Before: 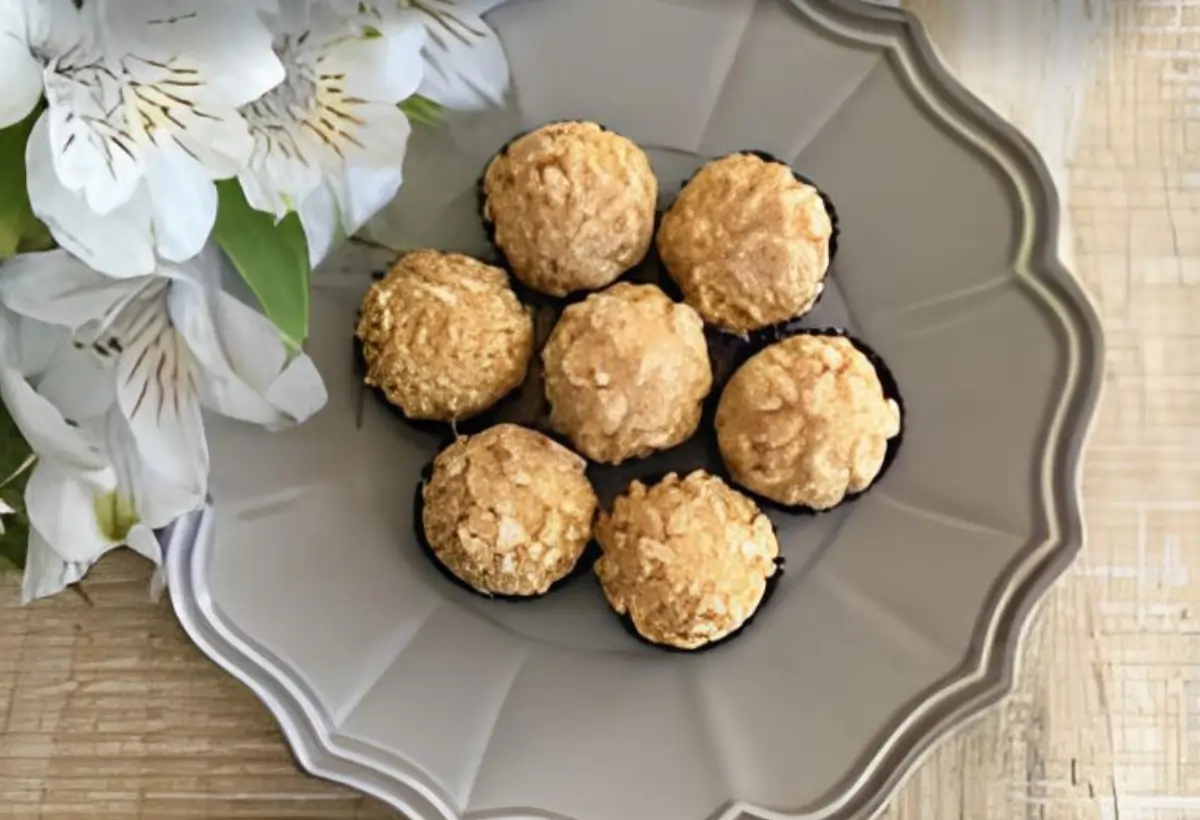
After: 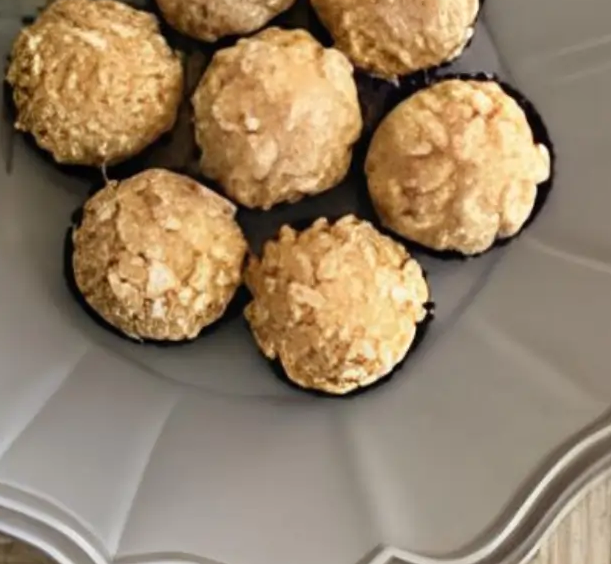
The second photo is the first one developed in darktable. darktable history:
crop and rotate: left 29.237%, top 31.152%, right 19.807%
tone equalizer: on, module defaults
